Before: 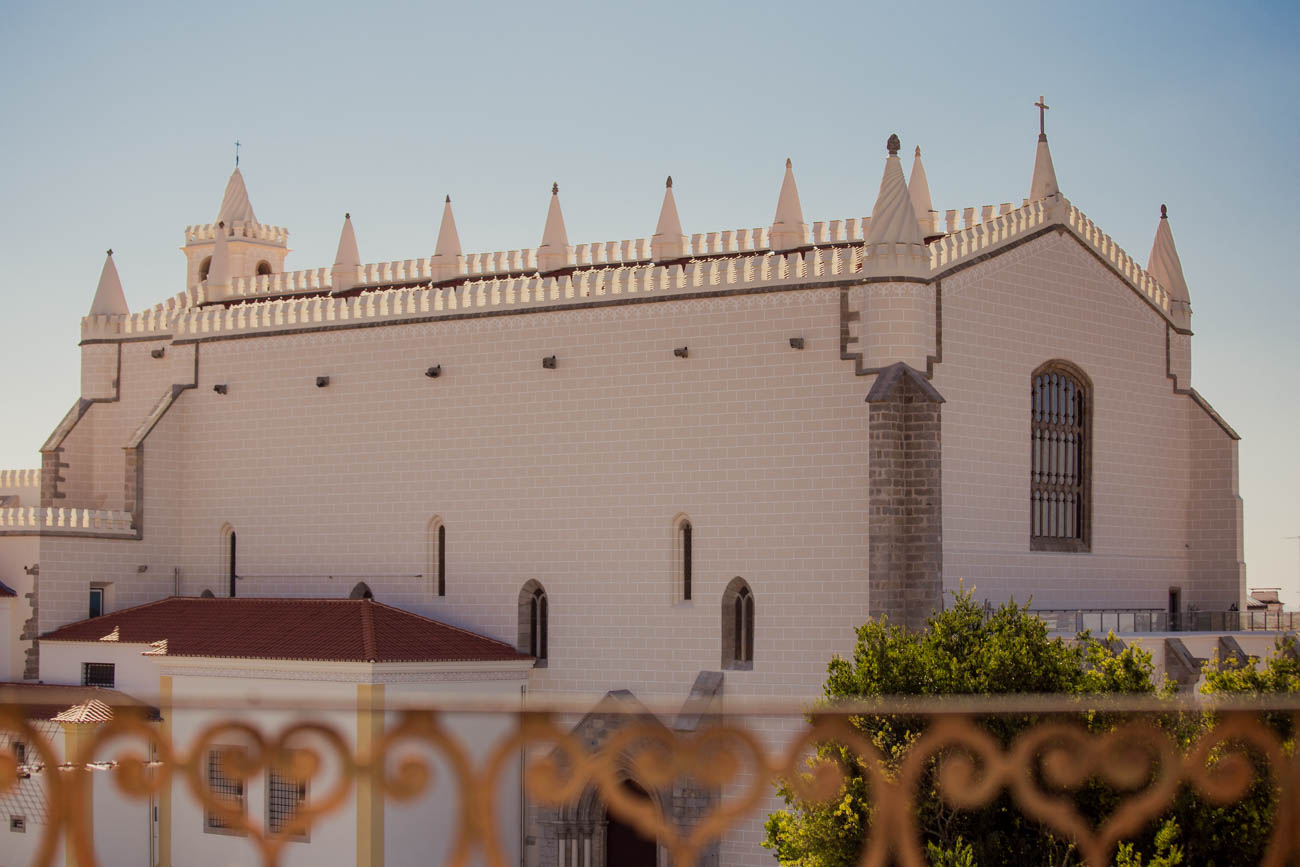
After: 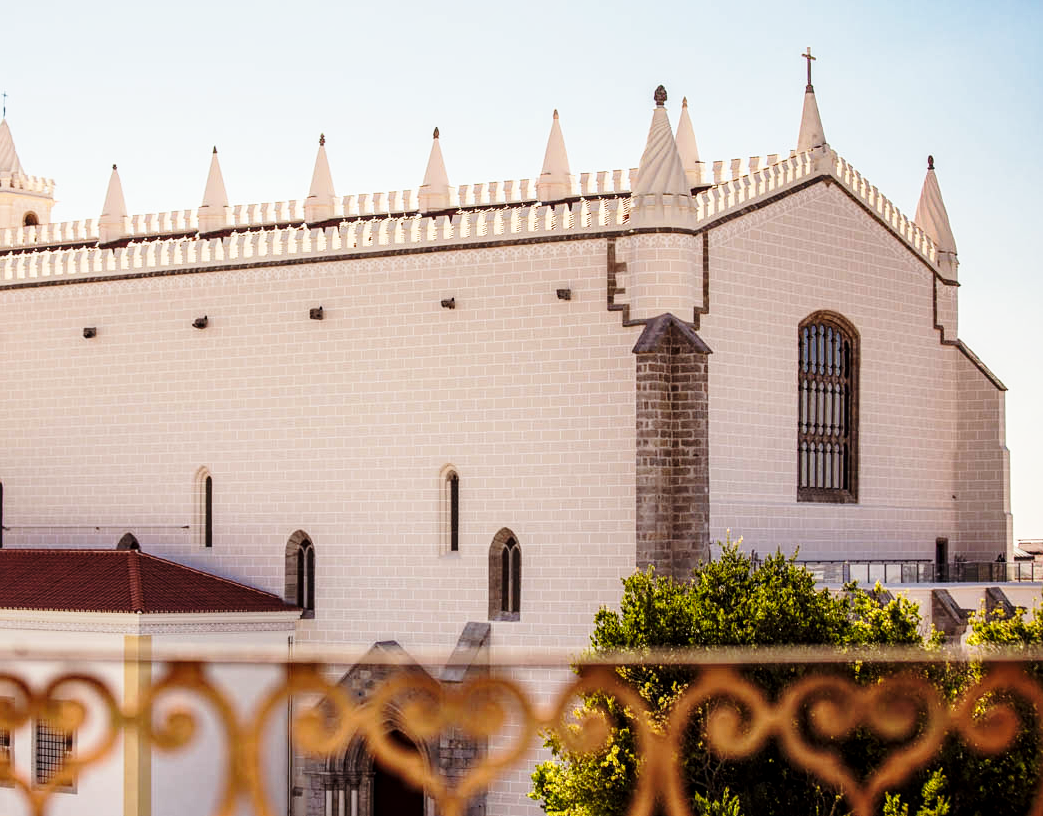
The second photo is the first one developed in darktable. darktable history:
sharpen: amount 0.2
base curve: curves: ch0 [(0, 0) (0.028, 0.03) (0.121, 0.232) (0.46, 0.748) (0.859, 0.968) (1, 1)], preserve colors none
crop and rotate: left 17.959%, top 5.771%, right 1.742%
local contrast: on, module defaults
tone equalizer: -8 EV -0.417 EV, -7 EV -0.389 EV, -6 EV -0.333 EV, -5 EV -0.222 EV, -3 EV 0.222 EV, -2 EV 0.333 EV, -1 EV 0.389 EV, +0 EV 0.417 EV, edges refinement/feathering 500, mask exposure compensation -1.57 EV, preserve details no
